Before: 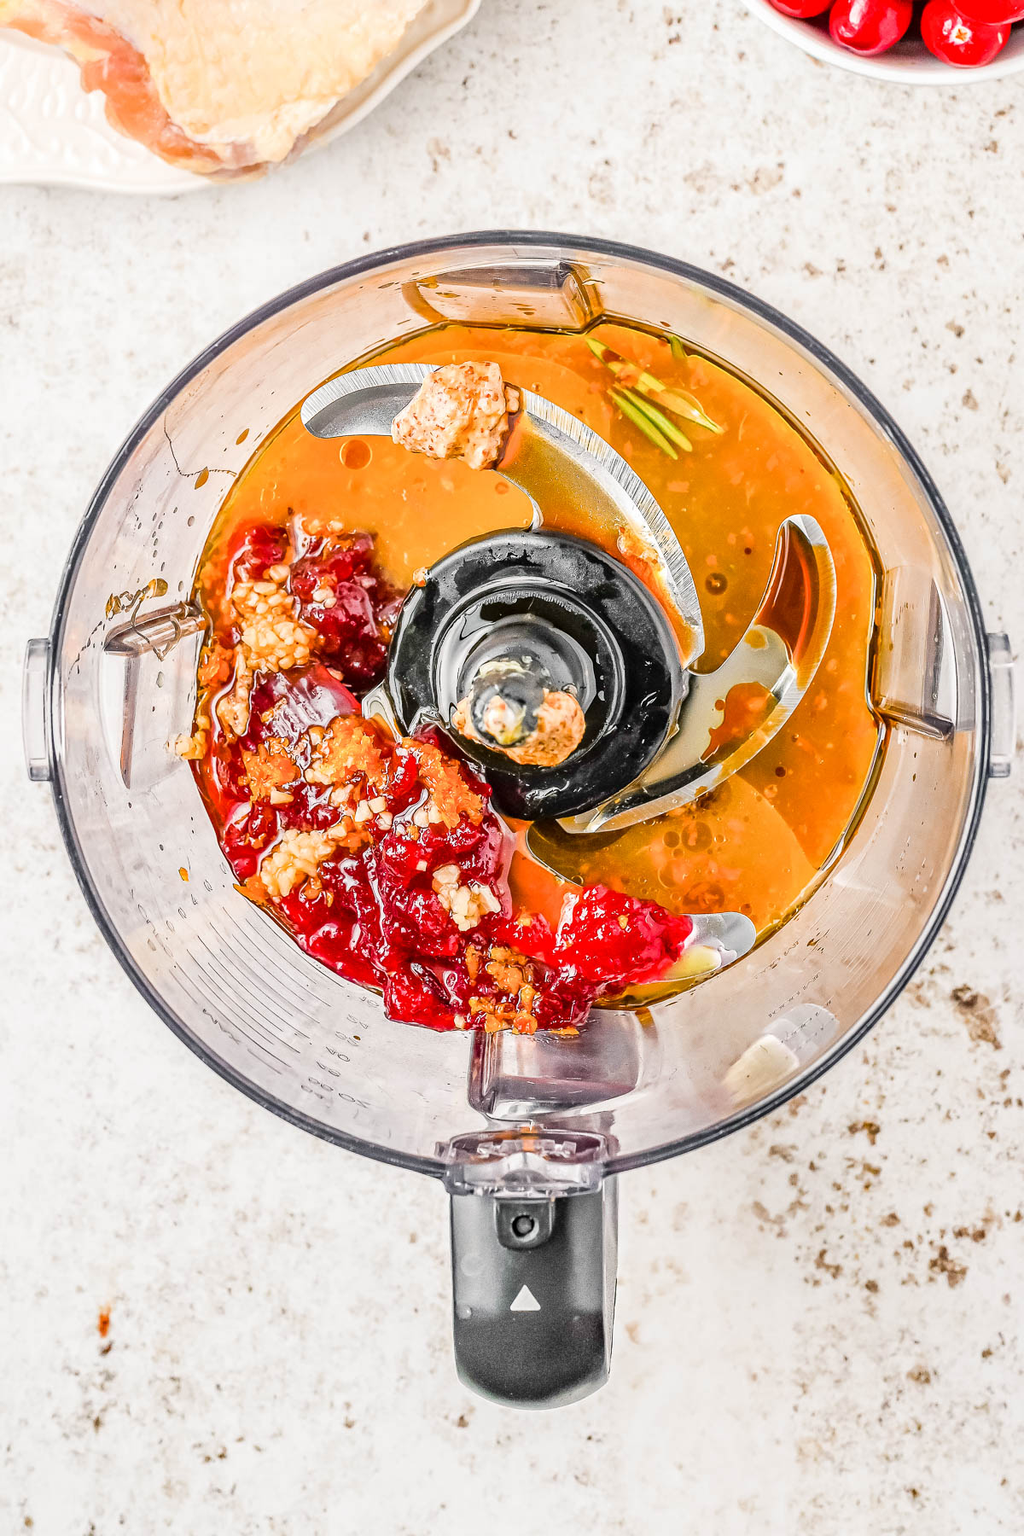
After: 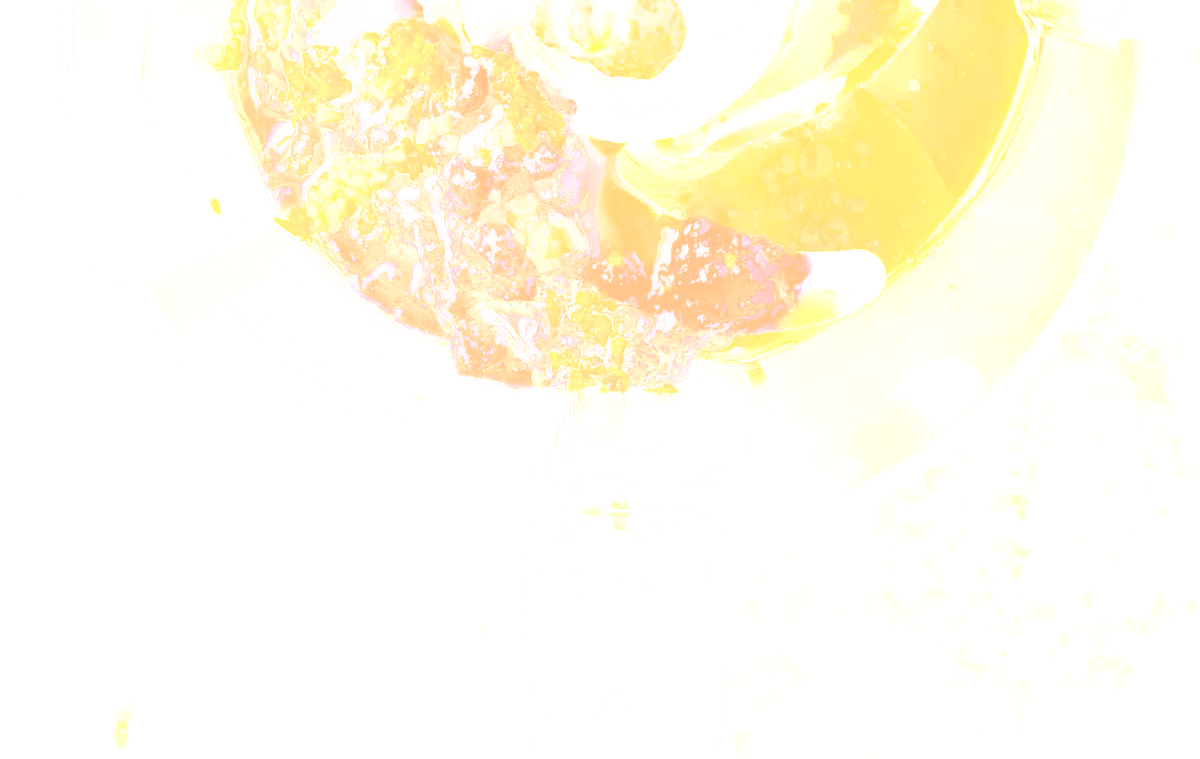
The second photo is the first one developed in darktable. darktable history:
sharpen: on, module defaults
color balance: mode lift, gamma, gain (sRGB), lift [1, 1.049, 1, 1]
crop: top 45.551%, bottom 12.262%
bloom: size 70%, threshold 25%, strength 70%
